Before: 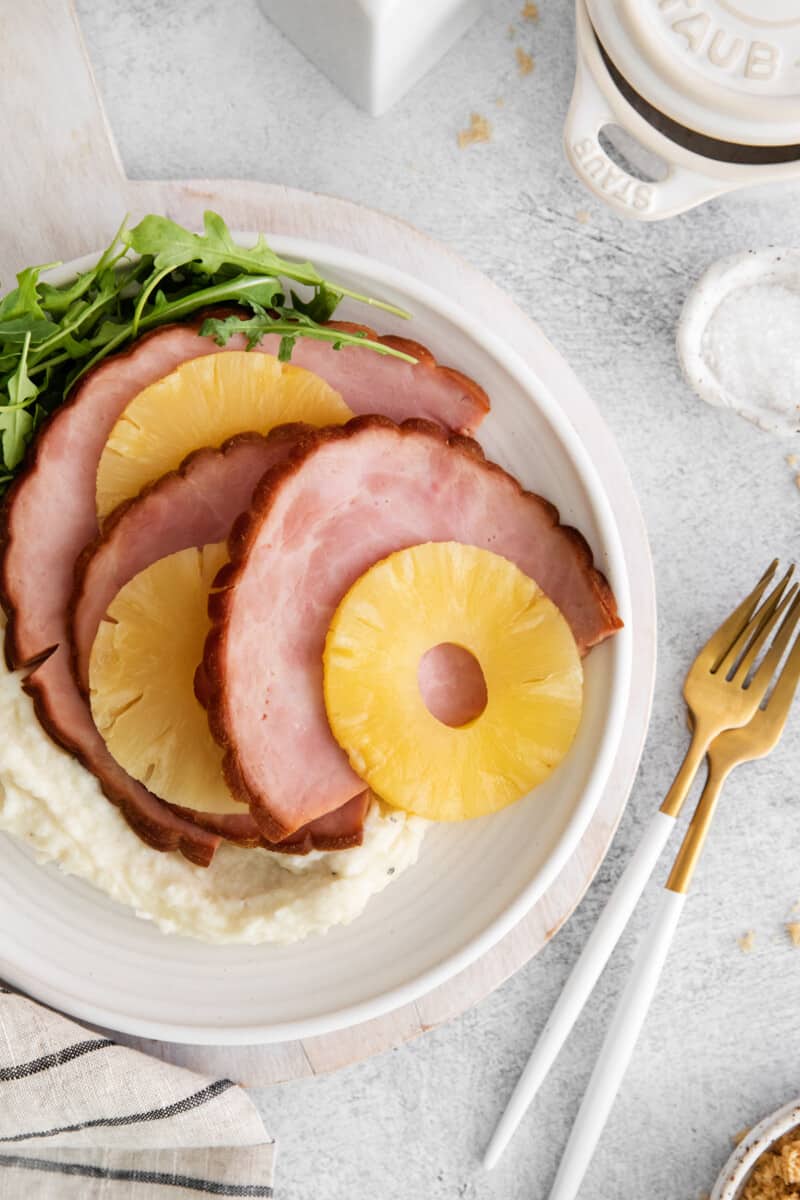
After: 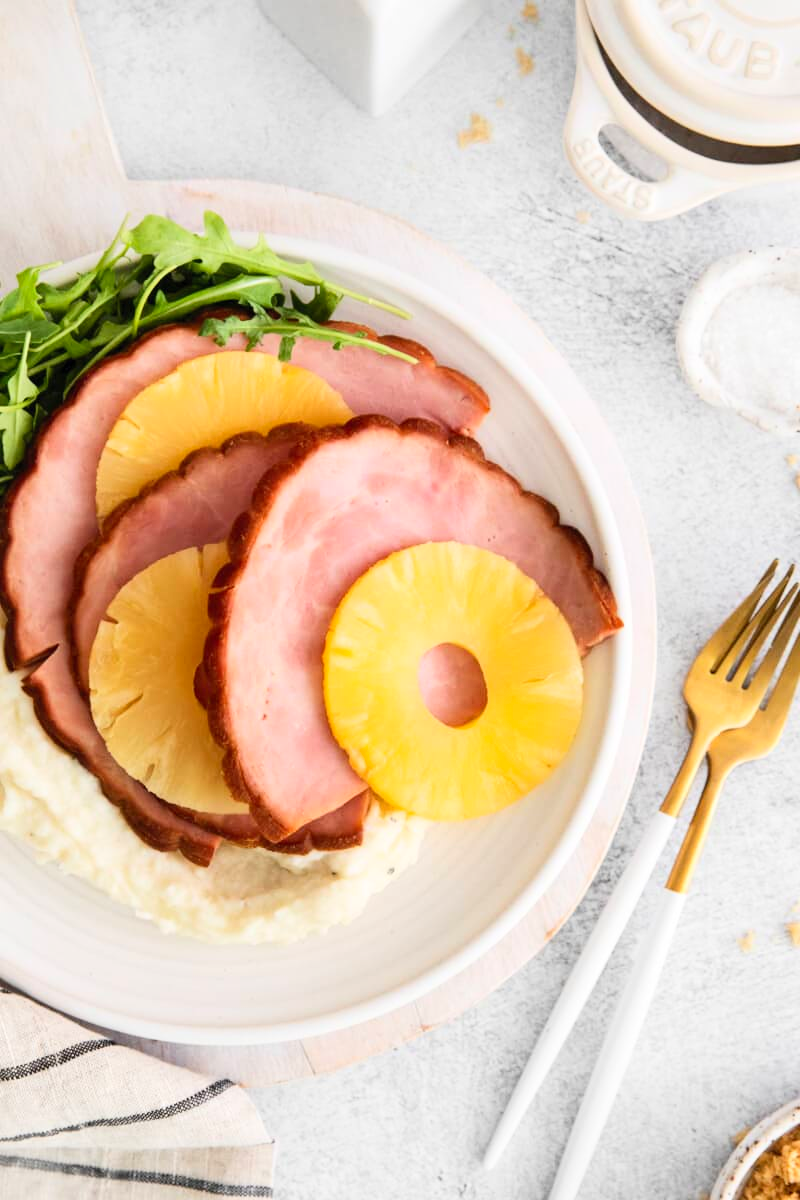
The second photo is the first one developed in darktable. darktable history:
contrast brightness saturation: contrast 0.198, brightness 0.165, saturation 0.223
